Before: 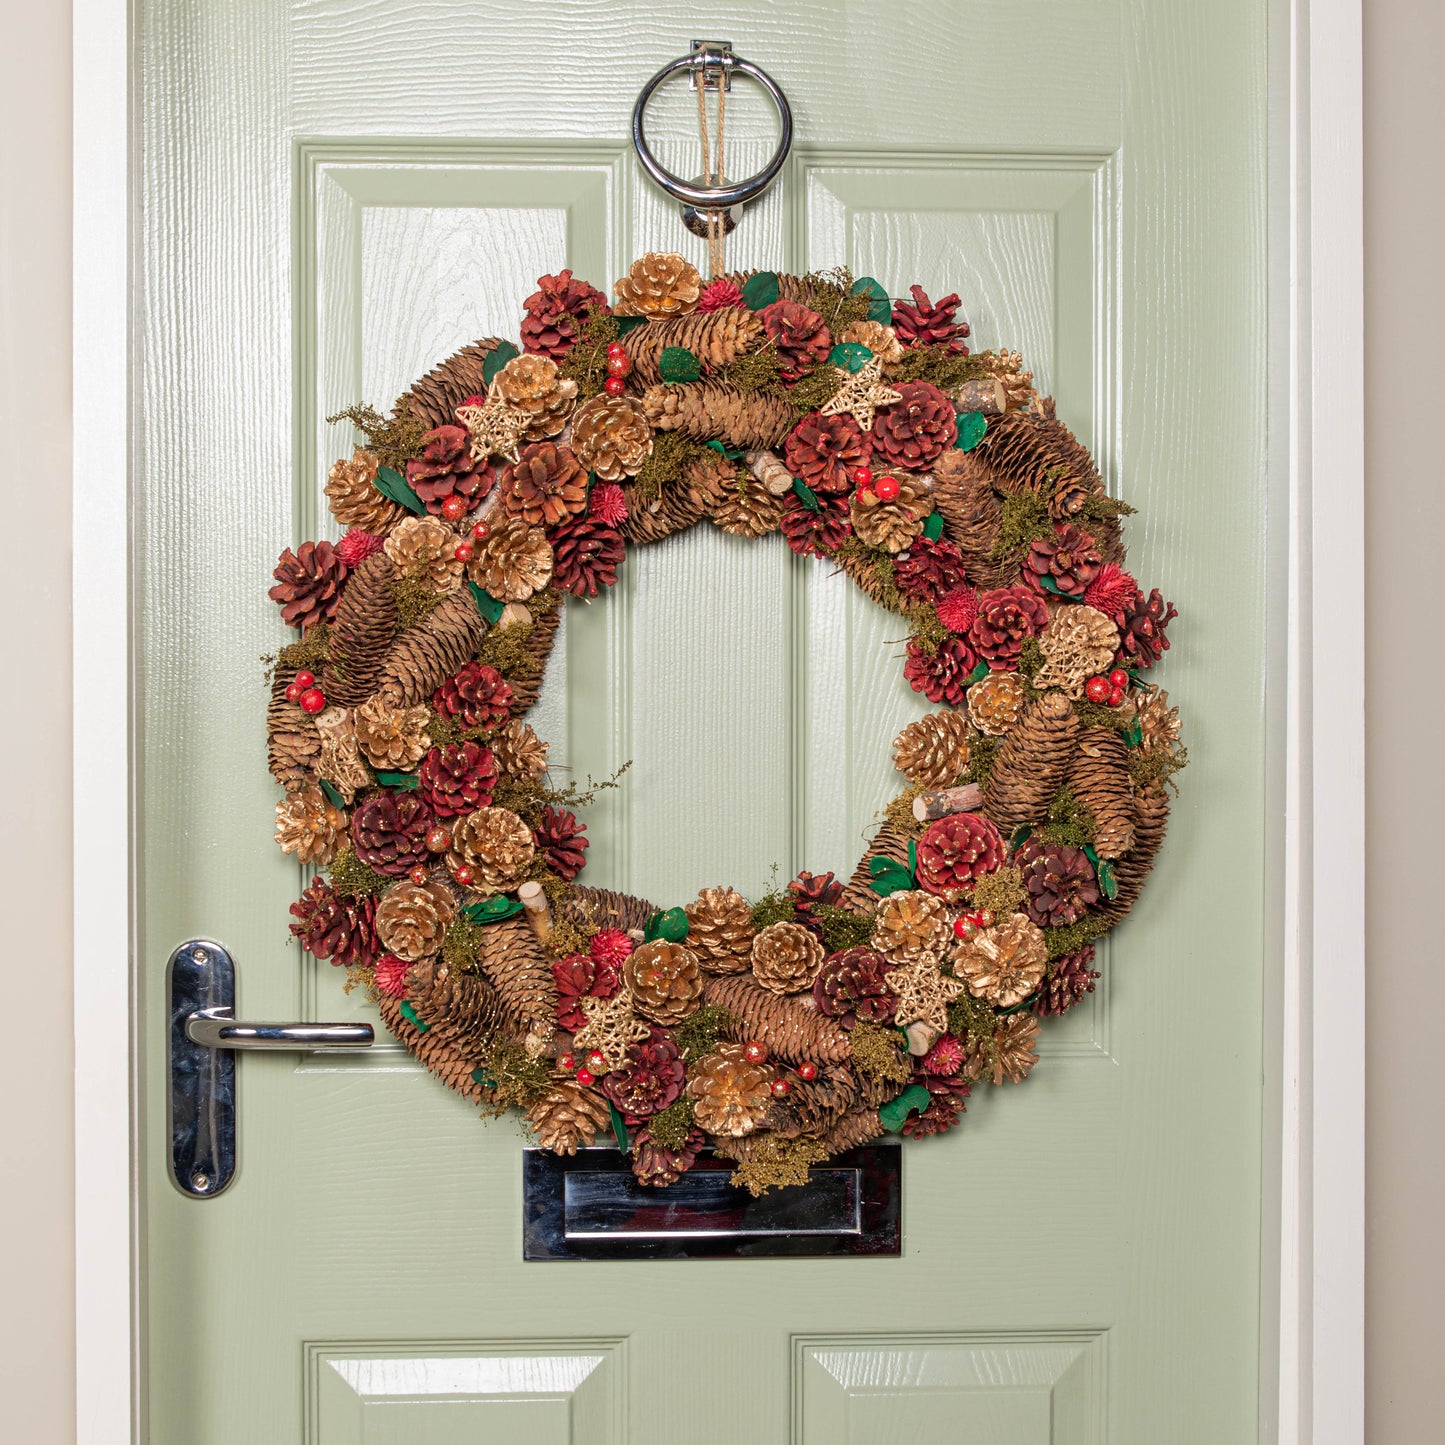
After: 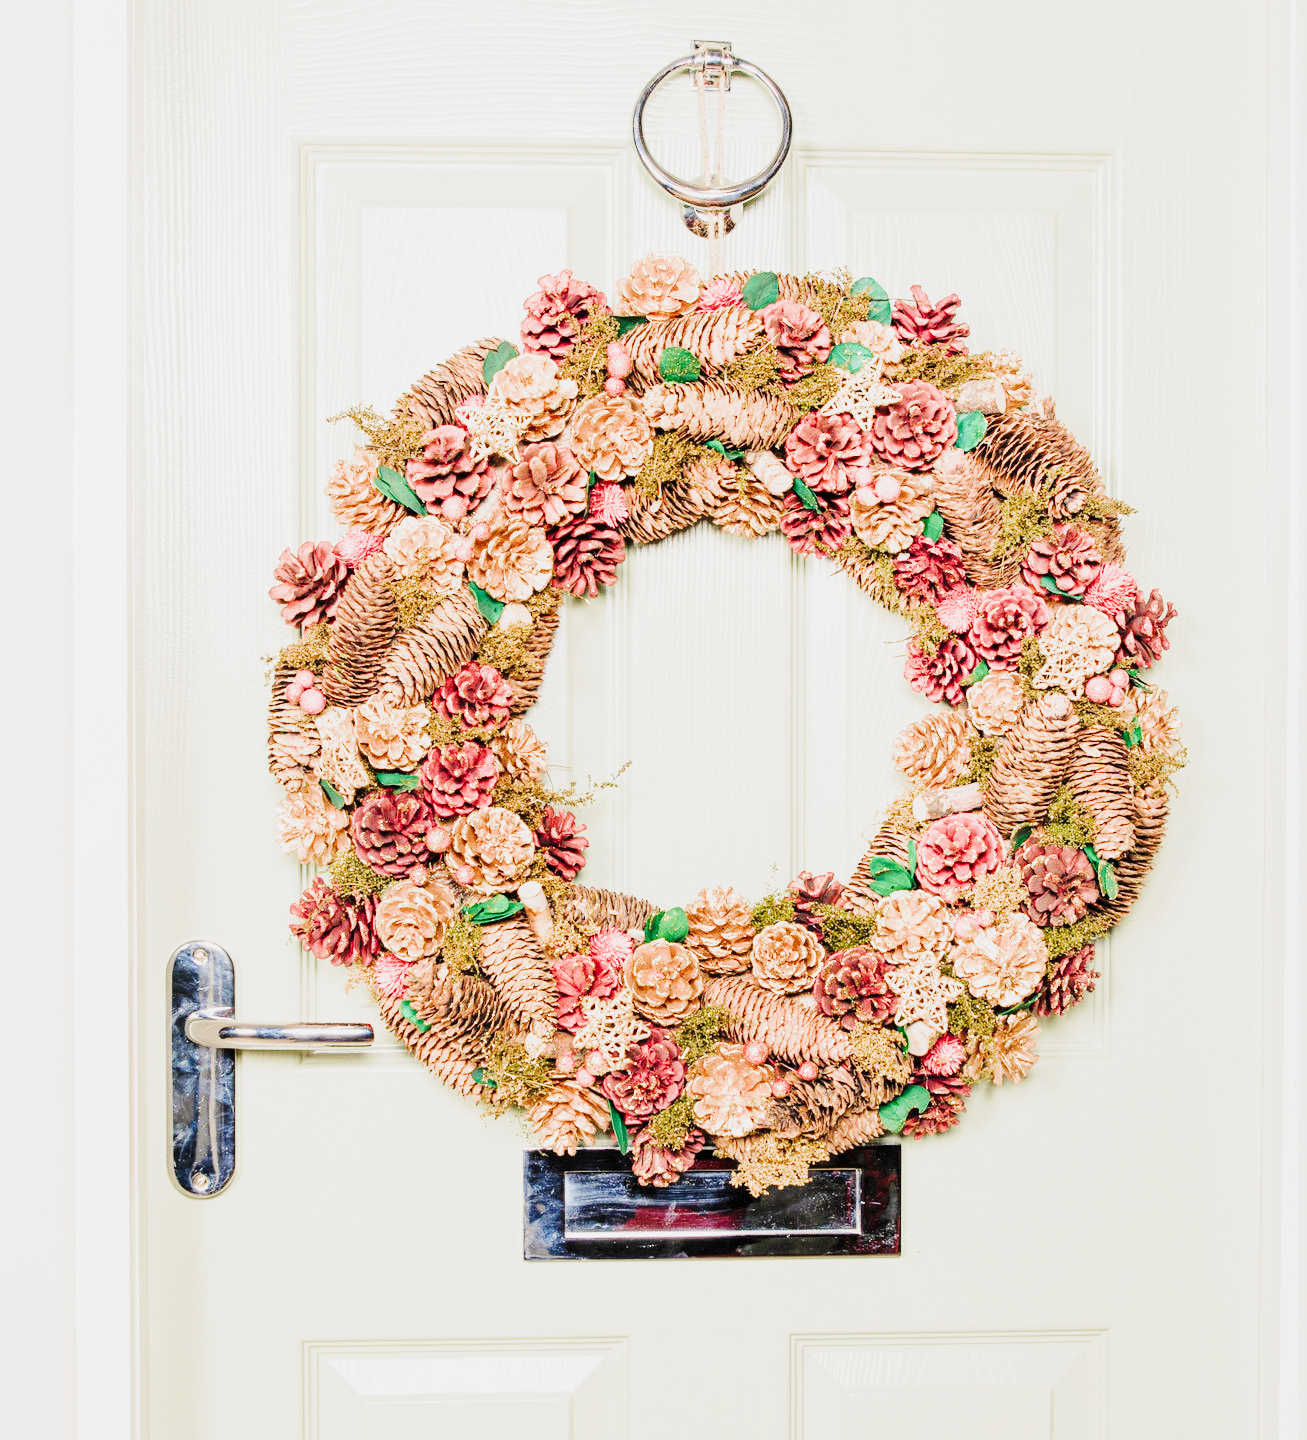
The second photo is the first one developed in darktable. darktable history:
exposure: exposure 2 EV, compensate highlight preservation false
filmic rgb: black relative exposure -7.65 EV, white relative exposure 4.56 EV, hardness 3.61, color science v5 (2021), iterations of high-quality reconstruction 0, contrast in shadows safe, contrast in highlights safe
crop: right 9.493%, bottom 0.041%
tone curve: curves: ch0 [(0, 0) (0.11, 0.081) (0.256, 0.259) (0.398, 0.475) (0.498, 0.611) (0.65, 0.757) (0.835, 0.883) (1, 0.961)]; ch1 [(0, 0) (0.346, 0.307) (0.408, 0.369) (0.453, 0.457) (0.482, 0.479) (0.502, 0.498) (0.521, 0.51) (0.553, 0.554) (0.618, 0.65) (0.693, 0.727) (1, 1)]; ch2 [(0, 0) (0.366, 0.337) (0.434, 0.46) (0.485, 0.494) (0.5, 0.494) (0.511, 0.508) (0.537, 0.55) (0.579, 0.599) (0.621, 0.693) (1, 1)], preserve colors none
color balance rgb: highlights gain › chroma 2.997%, highlights gain › hue 77.74°, perceptual saturation grading › global saturation 0.625%, global vibrance 12.054%
